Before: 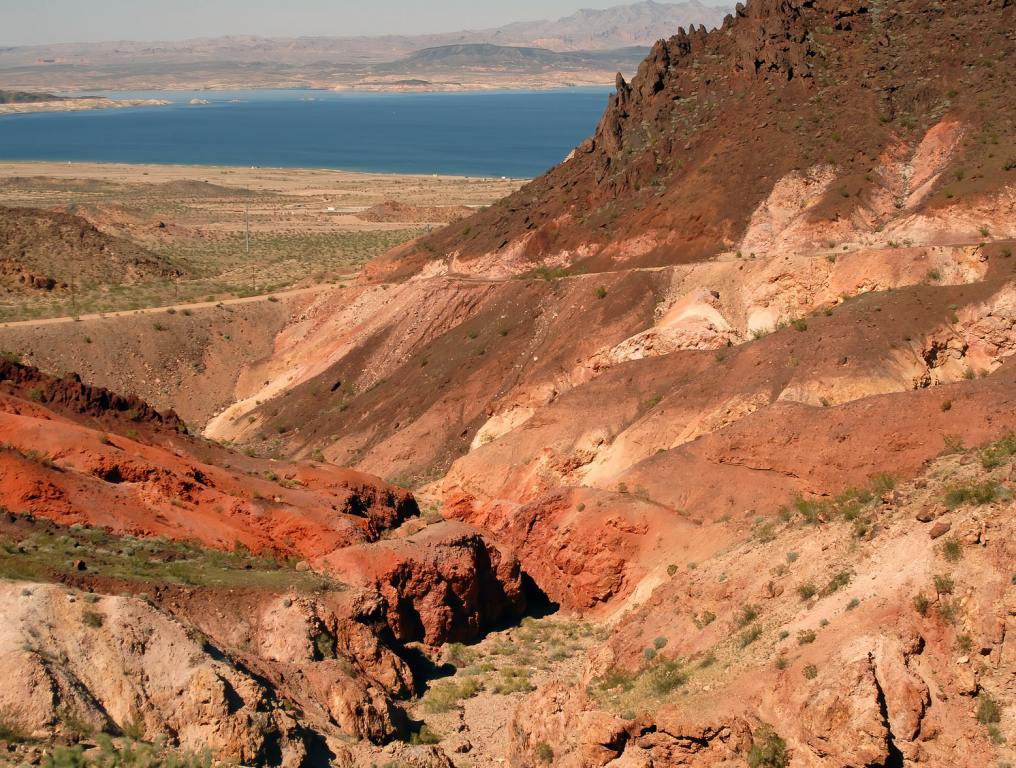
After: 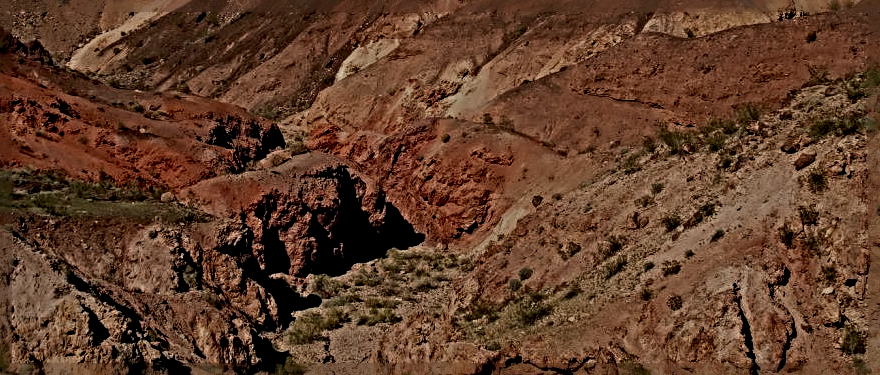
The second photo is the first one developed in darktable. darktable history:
crop and rotate: left 13.306%, top 48.129%, bottom 2.928%
sharpen: radius 6.3, amount 1.8, threshold 0
exposure: exposure -2.002 EV, compensate highlight preservation false
local contrast: on, module defaults
